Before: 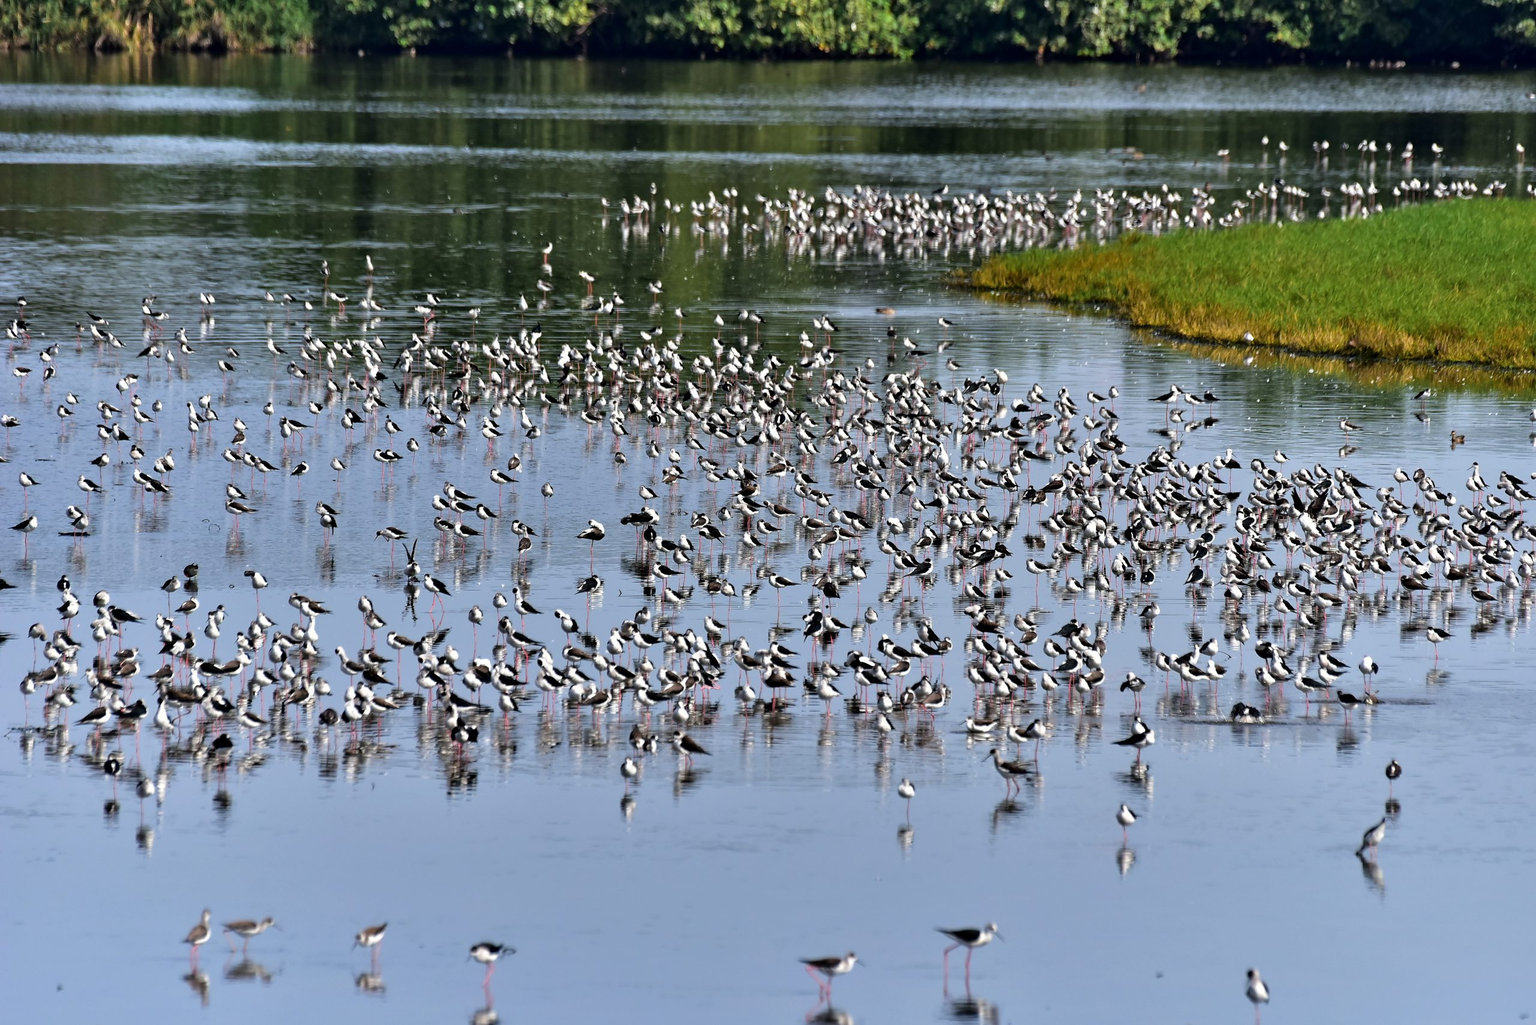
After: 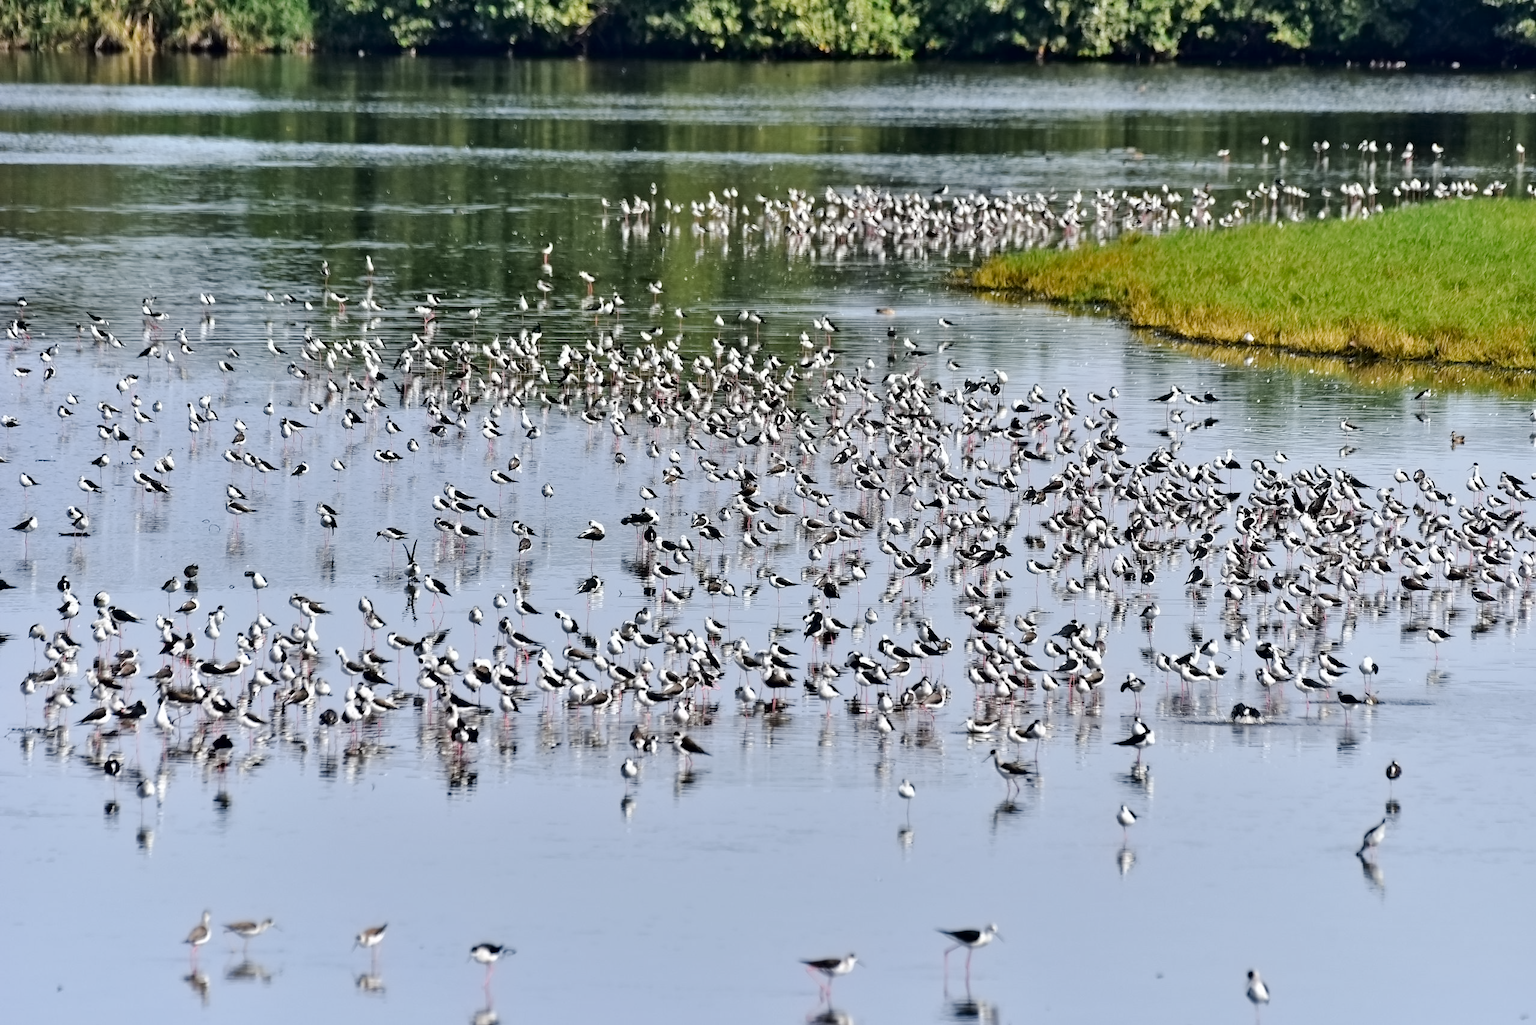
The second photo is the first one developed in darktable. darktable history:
contrast equalizer: y [[0.5 ×6], [0.5 ×6], [0.5 ×6], [0 ×6], [0, 0.039, 0.251, 0.29, 0.293, 0.292]]
tone curve: curves: ch0 [(0, 0) (0.003, 0.004) (0.011, 0.015) (0.025, 0.033) (0.044, 0.059) (0.069, 0.092) (0.1, 0.132) (0.136, 0.18) (0.177, 0.235) (0.224, 0.297) (0.277, 0.366) (0.335, 0.44) (0.399, 0.52) (0.468, 0.594) (0.543, 0.661) (0.623, 0.727) (0.709, 0.79) (0.801, 0.86) (0.898, 0.928) (1, 1)], preserve colors none
